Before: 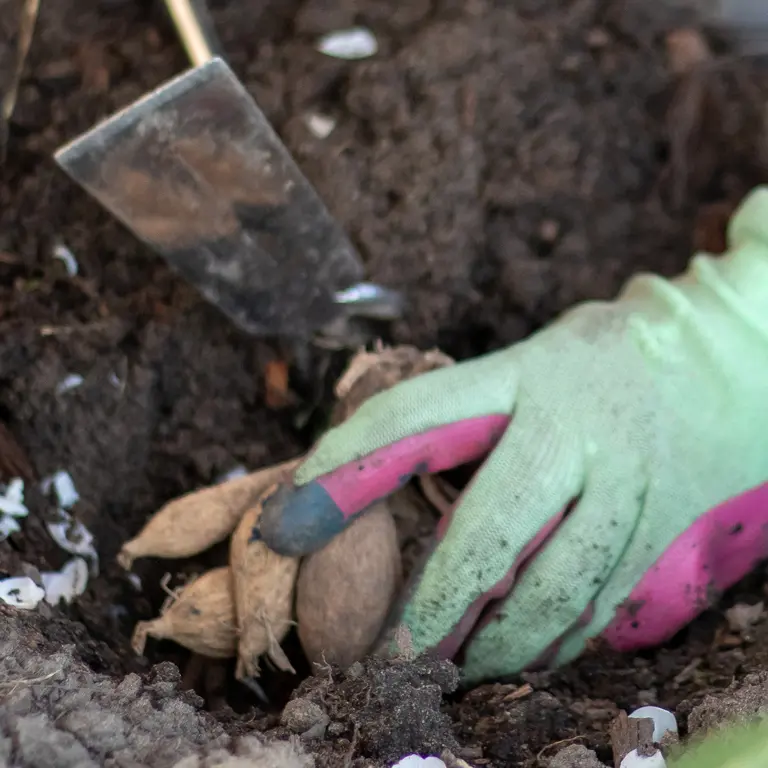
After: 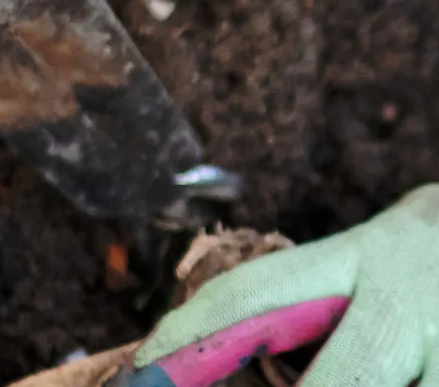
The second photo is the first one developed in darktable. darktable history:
crop: left 20.932%, top 15.471%, right 21.848%, bottom 34.081%
base curve: curves: ch0 [(0, 0) (0.073, 0.04) (0.157, 0.139) (0.492, 0.492) (0.758, 0.758) (1, 1)], preserve colors none
